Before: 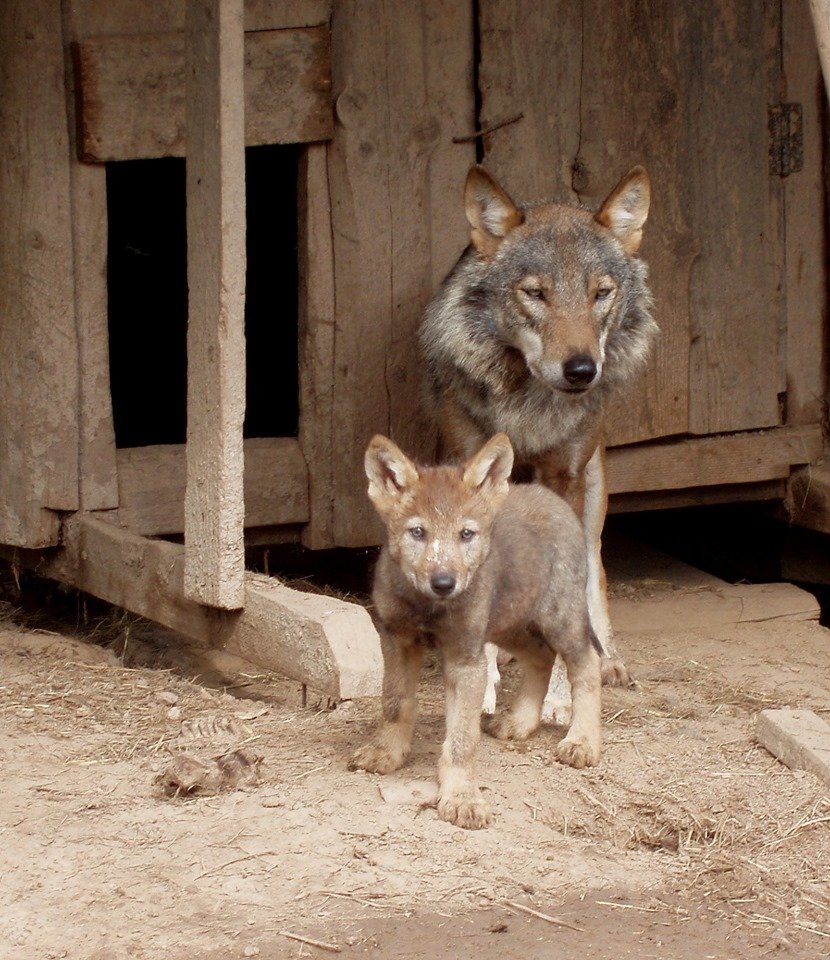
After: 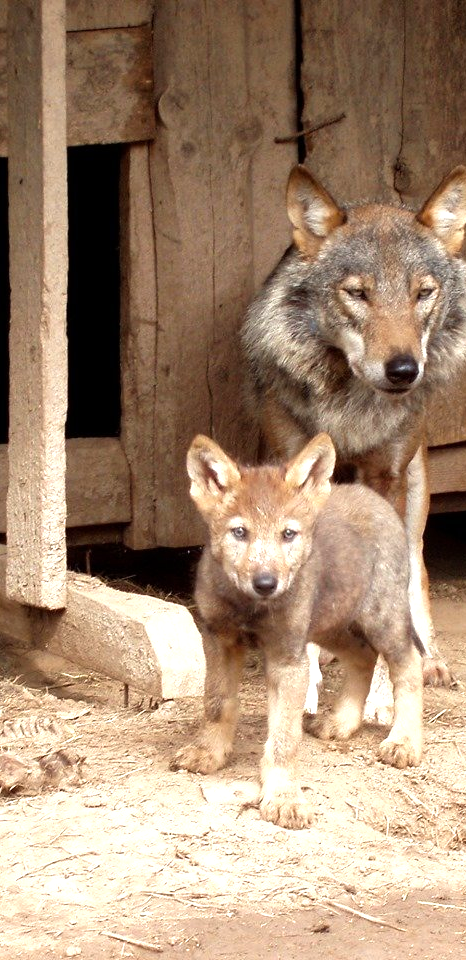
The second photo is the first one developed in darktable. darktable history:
exposure: exposure 0.6 EV, compensate highlight preservation false
color balance: contrast 10%
crop: left 21.496%, right 22.254%
